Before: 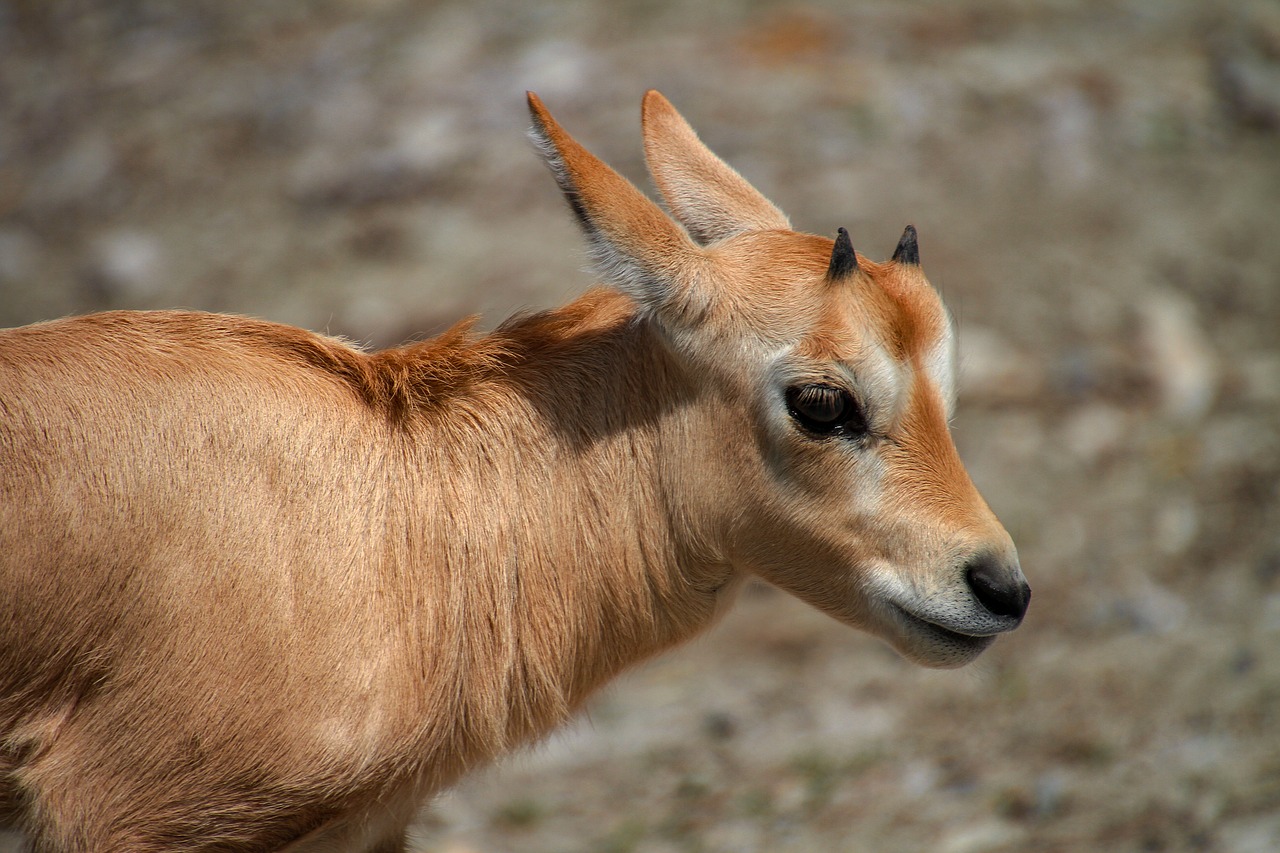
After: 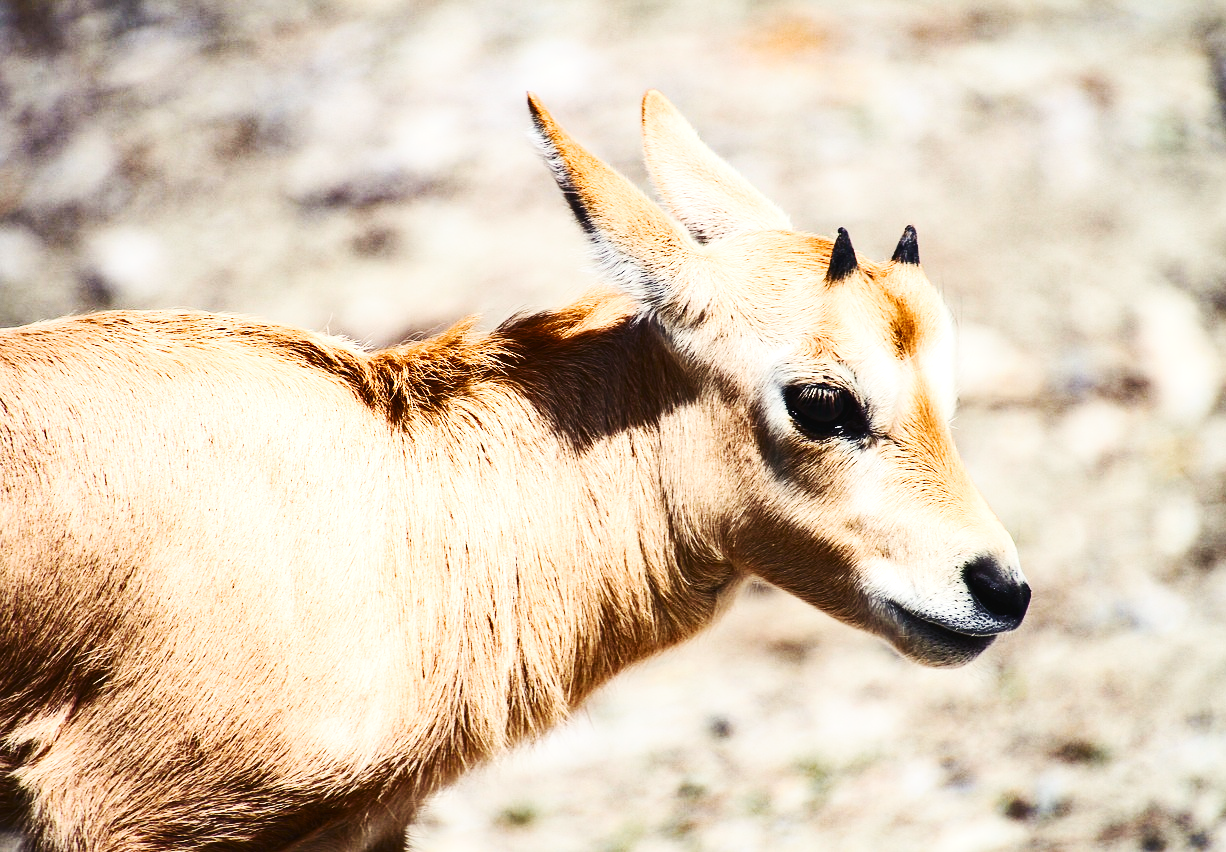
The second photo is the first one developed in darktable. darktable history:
contrast brightness saturation: contrast 0.296
tone equalizer: -8 EV -1.09 EV, -7 EV -0.977 EV, -6 EV -0.849 EV, -5 EV -0.596 EV, -3 EV 0.603 EV, -2 EV 0.895 EV, -1 EV 0.992 EV, +0 EV 1.06 EV, edges refinement/feathering 500, mask exposure compensation -1.57 EV, preserve details no
base curve: curves: ch0 [(0, 0.007) (0.028, 0.063) (0.121, 0.311) (0.46, 0.743) (0.859, 0.957) (1, 1)], exposure shift 0.566, preserve colors none
exposure: exposure 0.224 EV, compensate exposure bias true, compensate highlight preservation false
crop: right 4.193%, bottom 0.026%
color balance rgb: shadows lift › luminance -21.588%, shadows lift › chroma 6.61%, shadows lift › hue 270.98°, perceptual saturation grading › global saturation 25.796%, perceptual saturation grading › highlights -50.178%, perceptual saturation grading › shadows 31.099%
